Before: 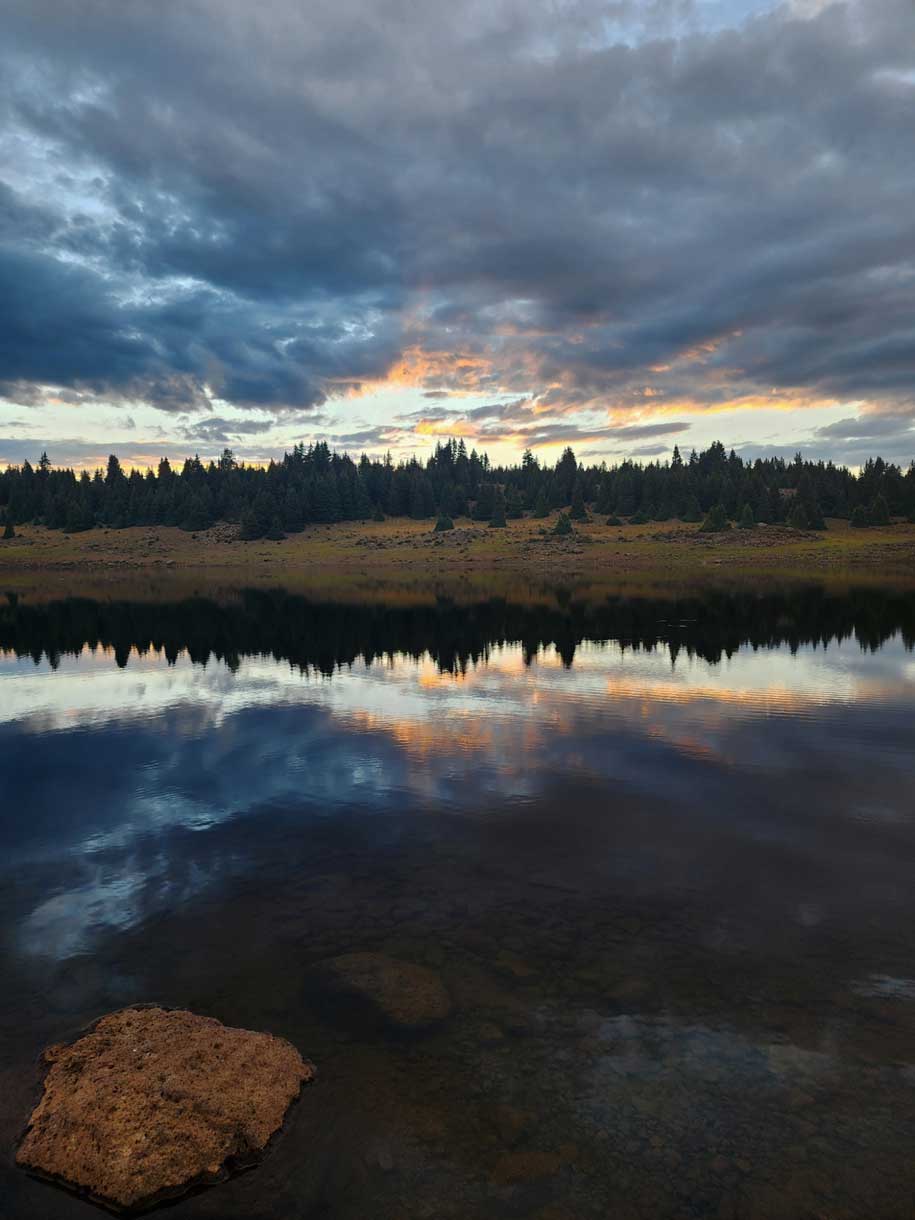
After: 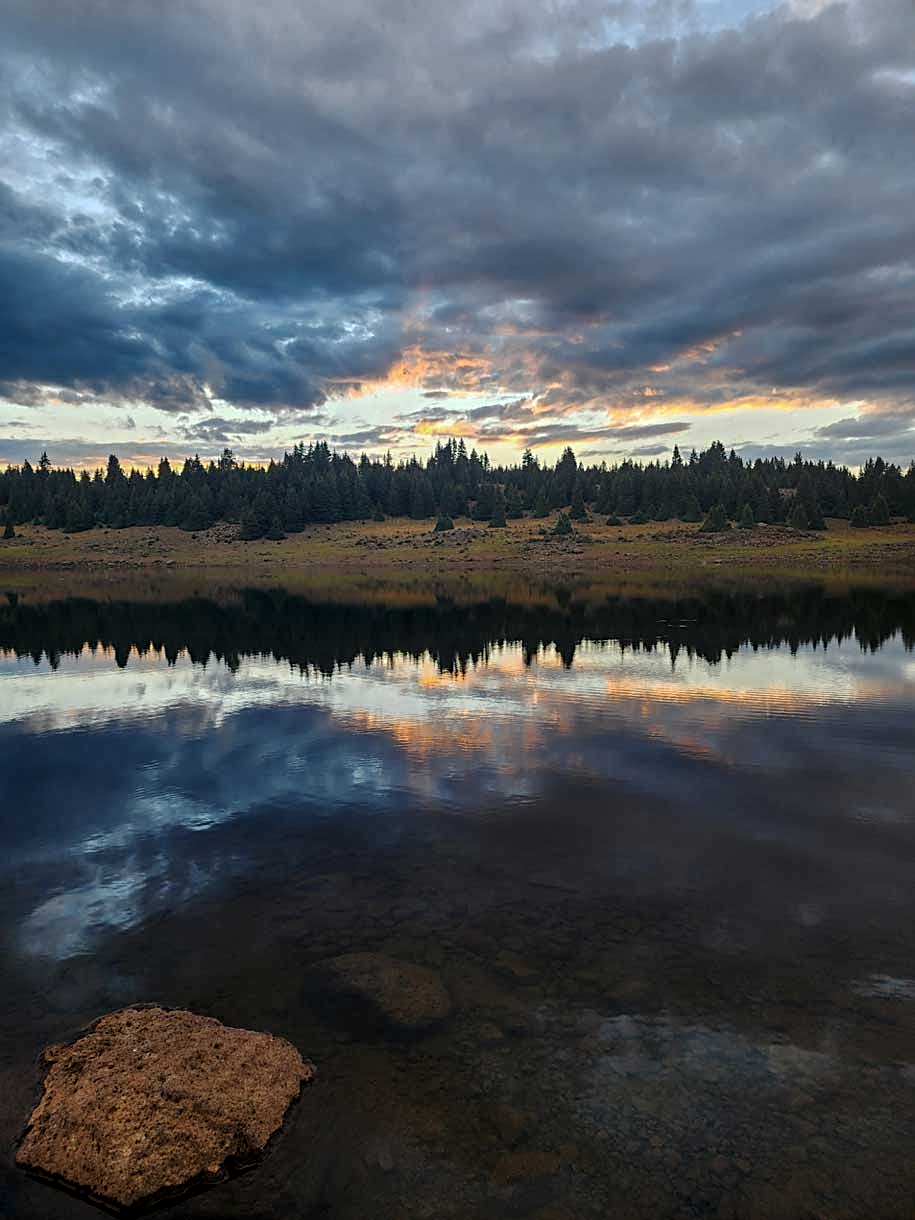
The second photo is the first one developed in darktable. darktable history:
local contrast: highlights 25%, detail 130%
sharpen: on, module defaults
